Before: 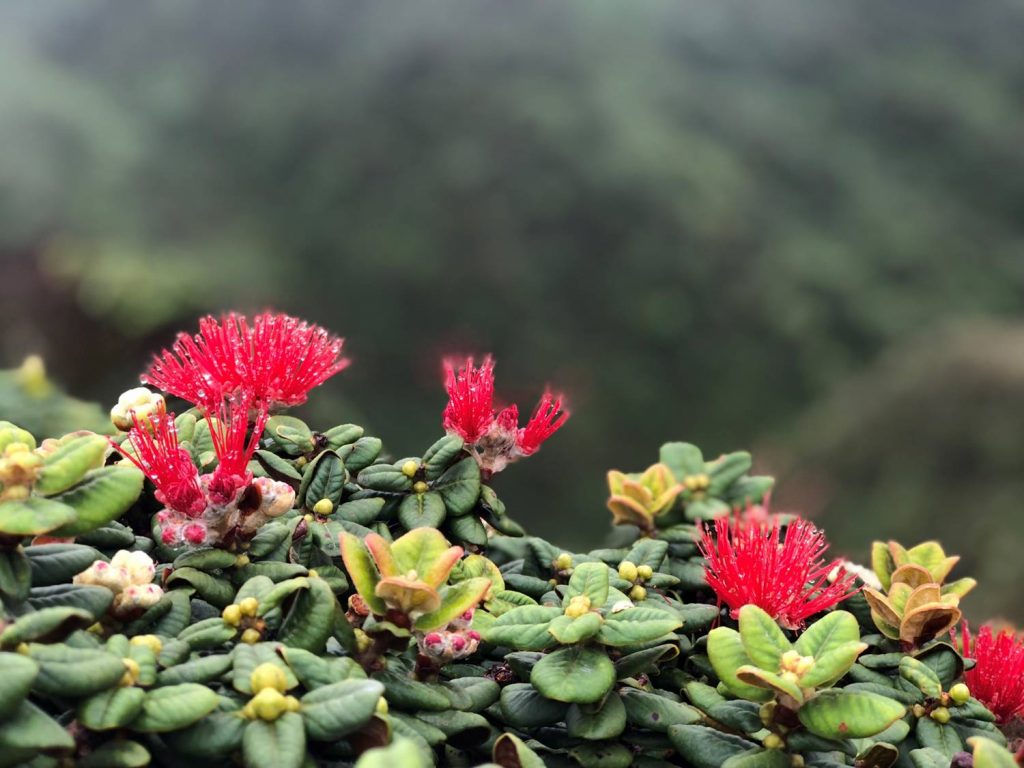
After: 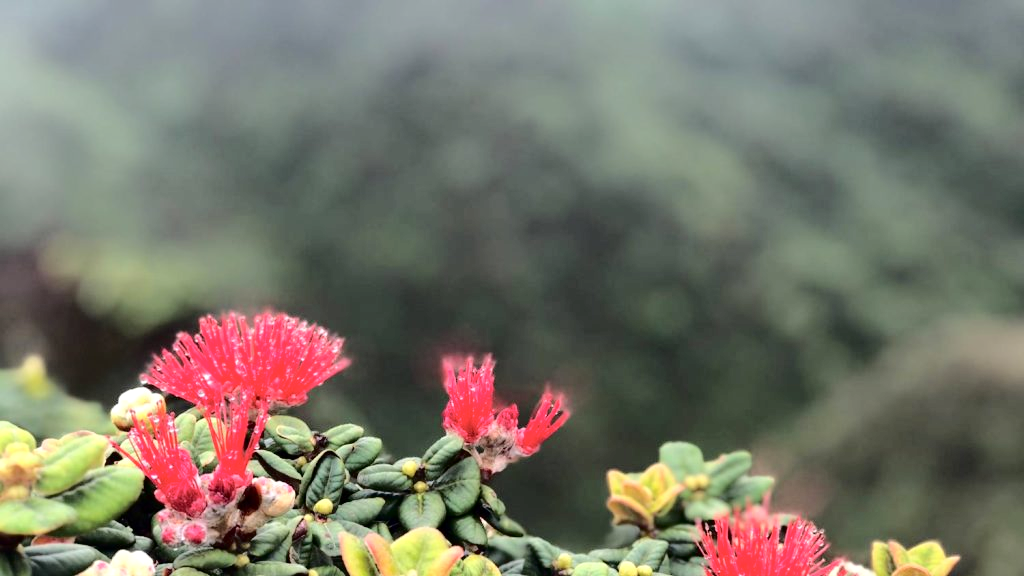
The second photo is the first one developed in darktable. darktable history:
tone curve: curves: ch0 [(0, 0) (0.003, 0.002) (0.011, 0.008) (0.025, 0.016) (0.044, 0.026) (0.069, 0.04) (0.1, 0.061) (0.136, 0.104) (0.177, 0.15) (0.224, 0.22) (0.277, 0.307) (0.335, 0.399) (0.399, 0.492) (0.468, 0.575) (0.543, 0.638) (0.623, 0.701) (0.709, 0.778) (0.801, 0.85) (0.898, 0.934) (1, 1)], color space Lab, independent channels, preserve colors none
exposure: black level correction 0.001, exposure 0.192 EV, compensate exposure bias true, compensate highlight preservation false
crop: bottom 24.987%
